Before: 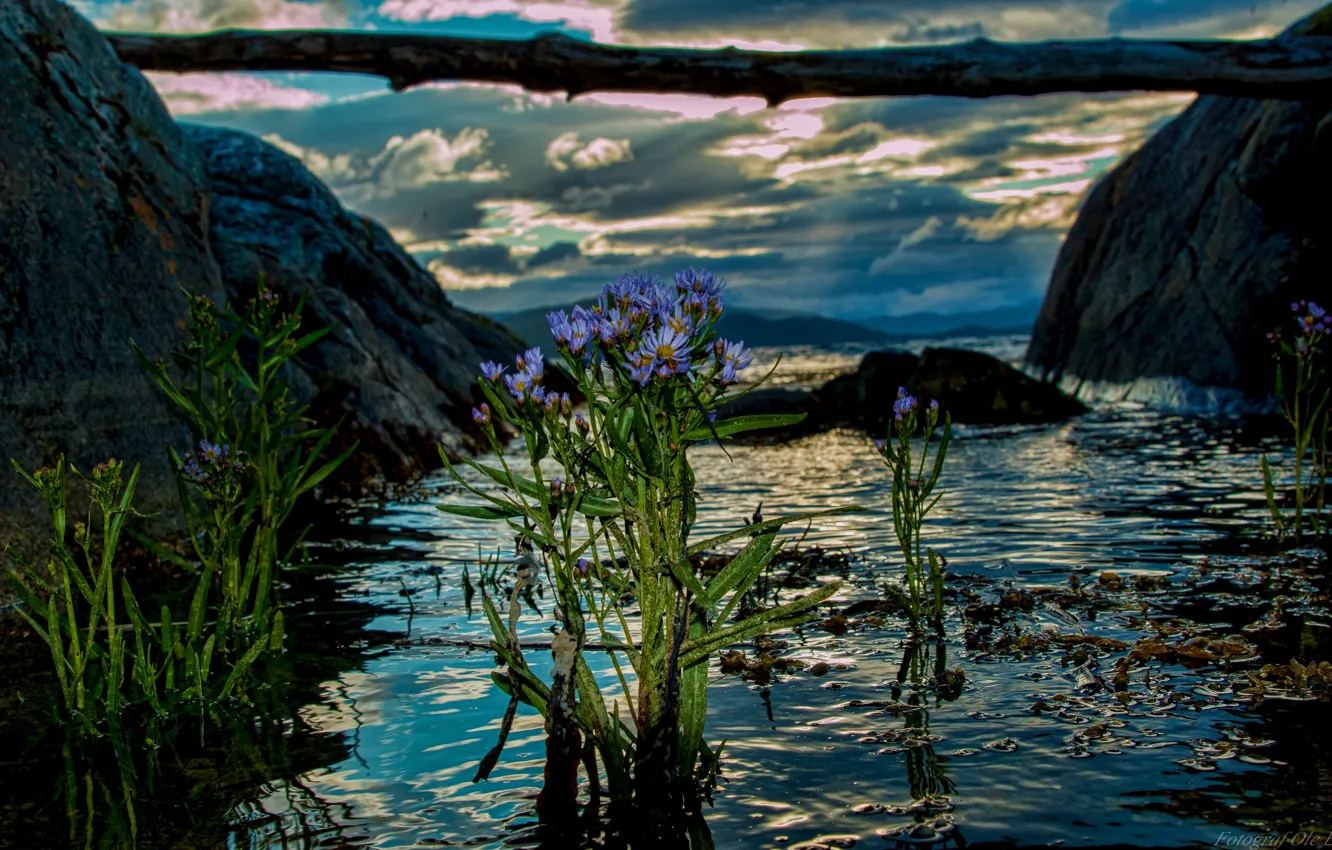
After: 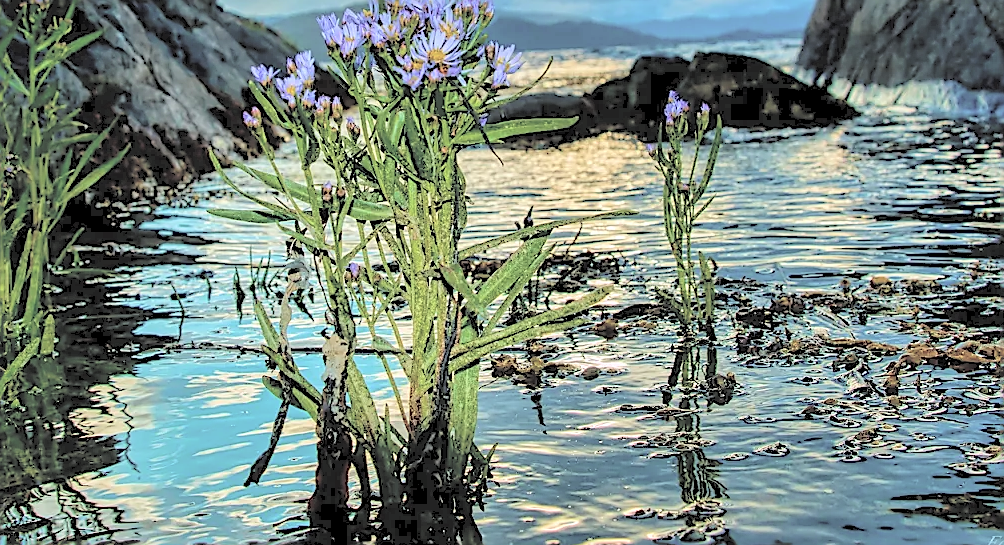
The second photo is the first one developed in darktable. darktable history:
contrast brightness saturation: brightness 0.989
tone equalizer: smoothing 1
crop and rotate: left 17.213%, top 34.925%, right 7.397%, bottom 0.954%
sharpen: radius 1.353, amount 1.263, threshold 0.668
local contrast: highlights 105%, shadows 100%, detail 119%, midtone range 0.2
